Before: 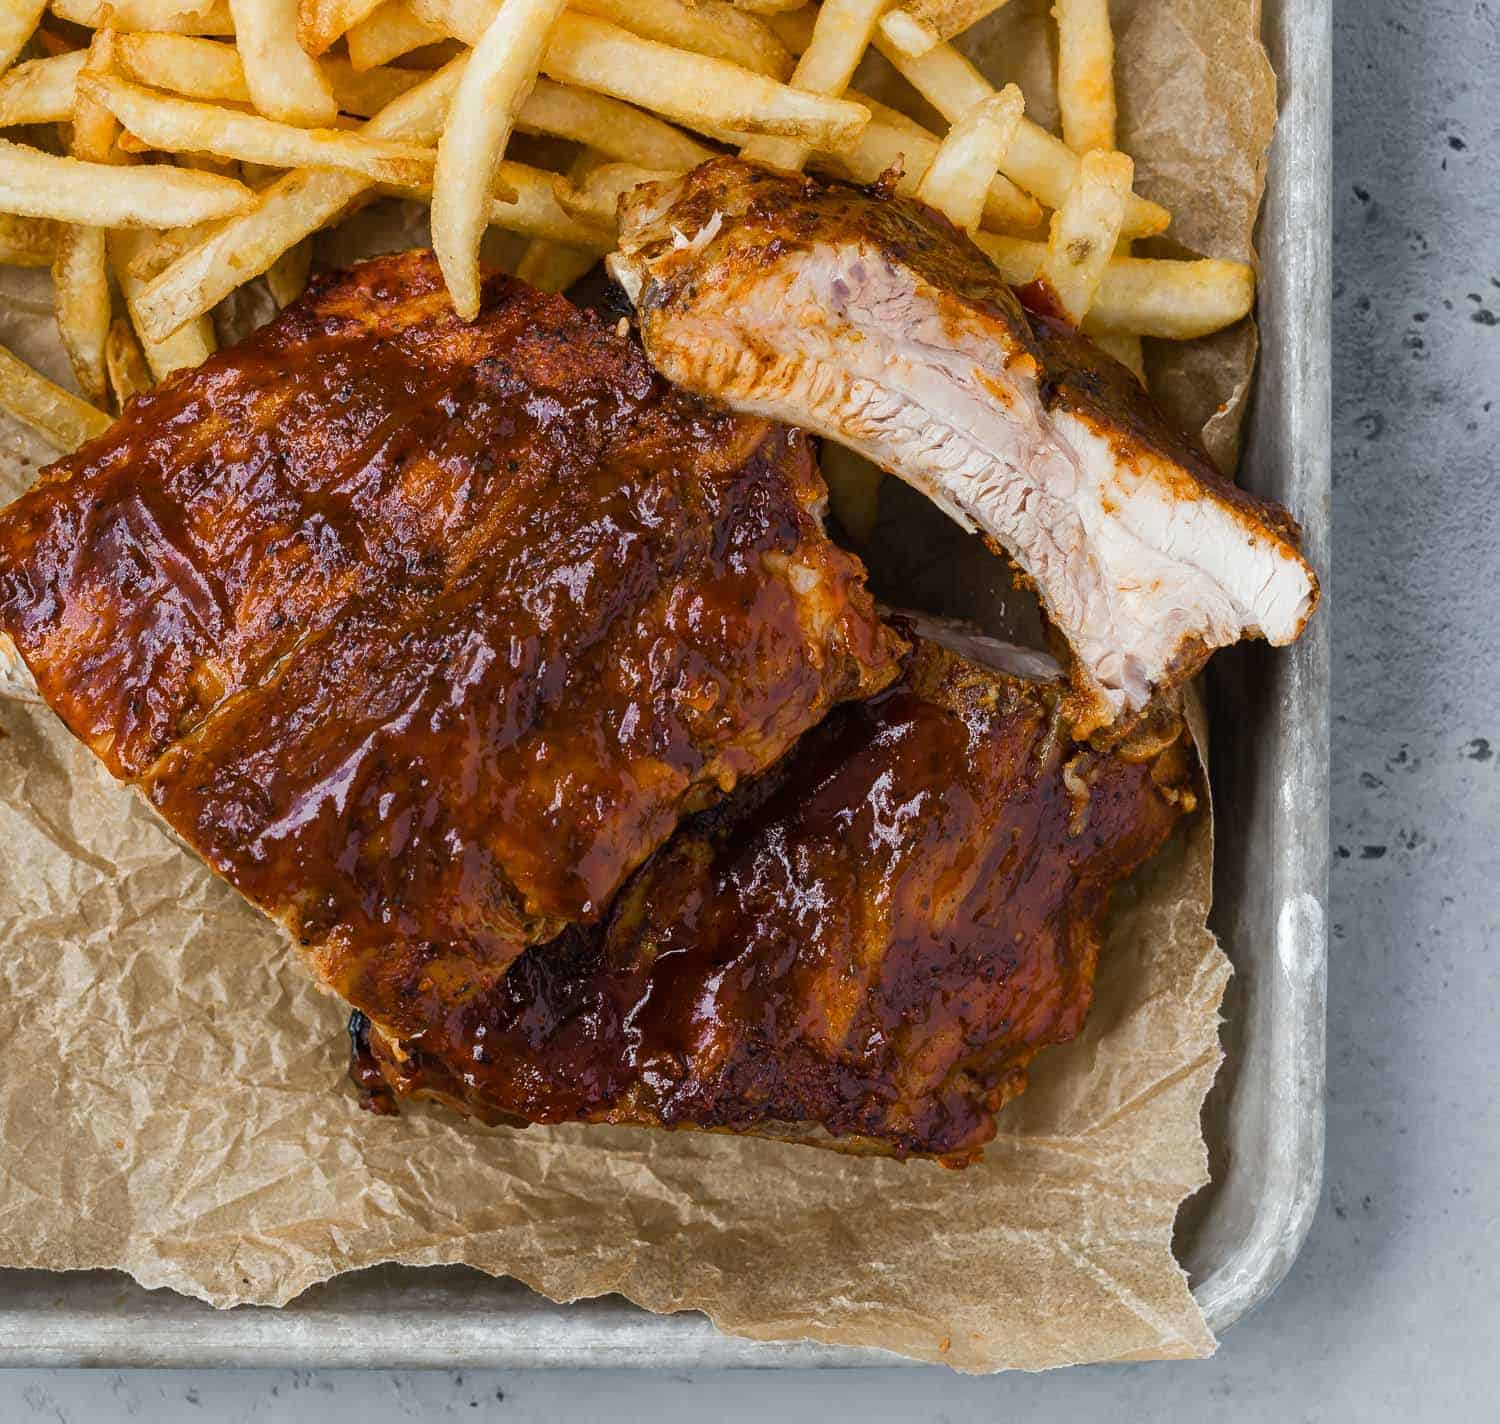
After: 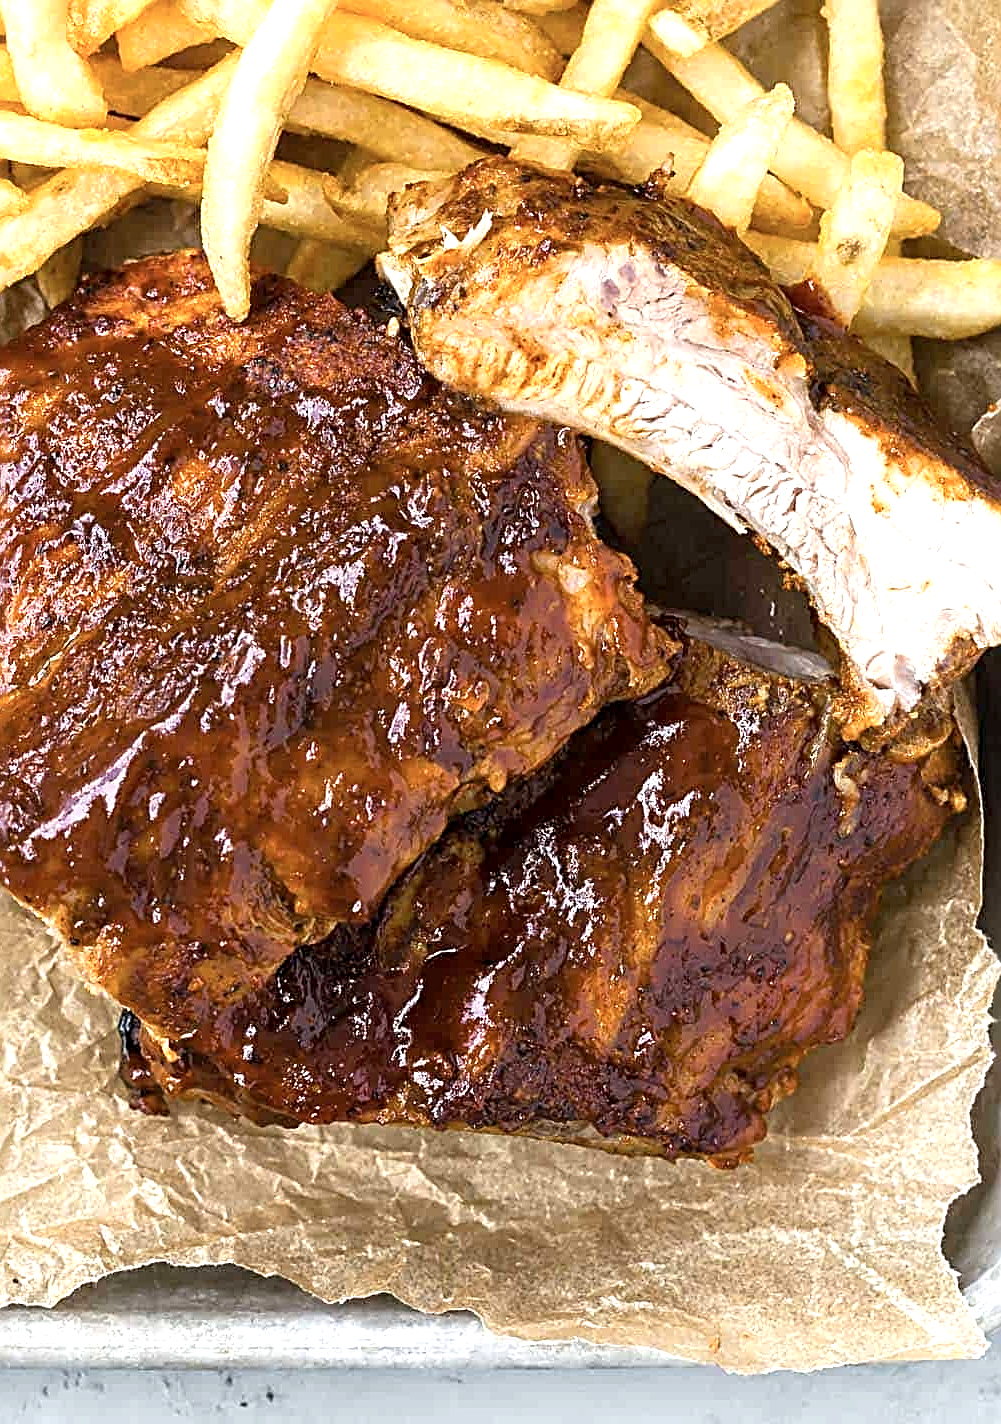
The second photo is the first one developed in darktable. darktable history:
crop and rotate: left 15.379%, right 17.851%
sharpen: radius 2.82, amount 0.721
color correction: highlights b* 0.053, saturation 0.824
exposure: black level correction 0.001, exposure 1 EV, compensate exposure bias true, compensate highlight preservation false
